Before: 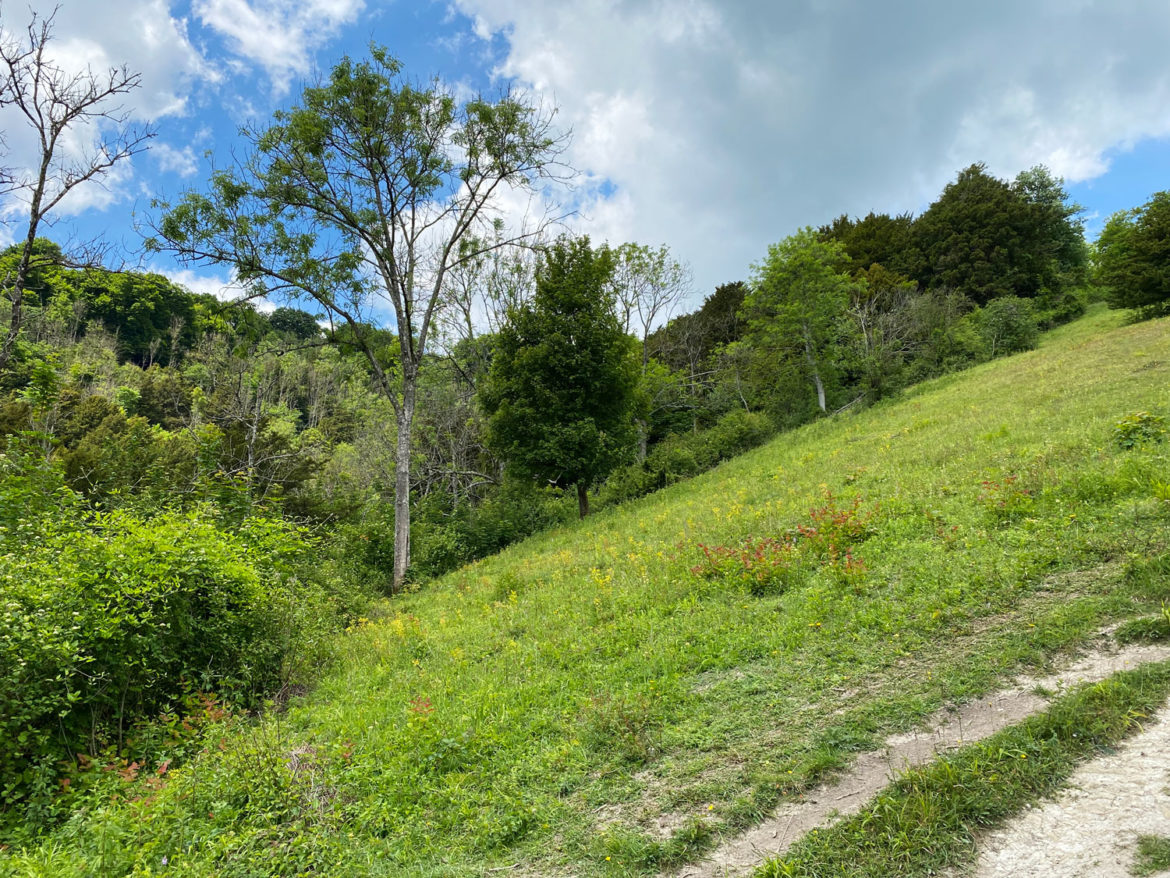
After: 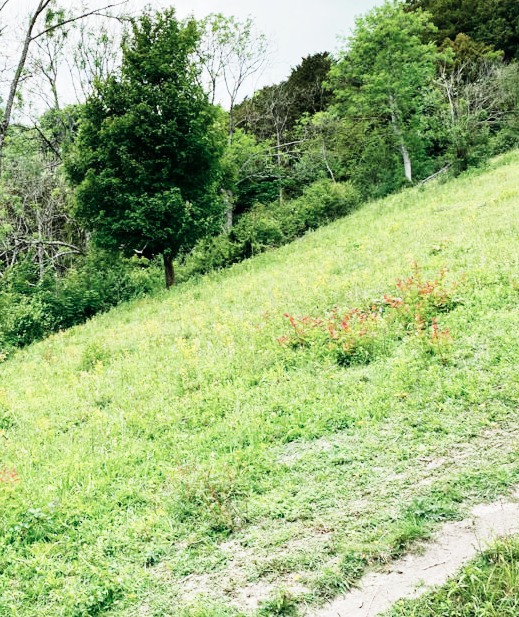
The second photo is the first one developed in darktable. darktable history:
color contrast: blue-yellow contrast 0.62
base curve: curves: ch0 [(0, 0) (0, 0.001) (0.001, 0.001) (0.004, 0.002) (0.007, 0.004) (0.015, 0.013) (0.033, 0.045) (0.052, 0.096) (0.075, 0.17) (0.099, 0.241) (0.163, 0.42) (0.219, 0.55) (0.259, 0.616) (0.327, 0.722) (0.365, 0.765) (0.522, 0.873) (0.547, 0.881) (0.689, 0.919) (0.826, 0.952) (1, 1)], preserve colors none
crop: left 35.432%, top 26.233%, right 20.145%, bottom 3.432%
